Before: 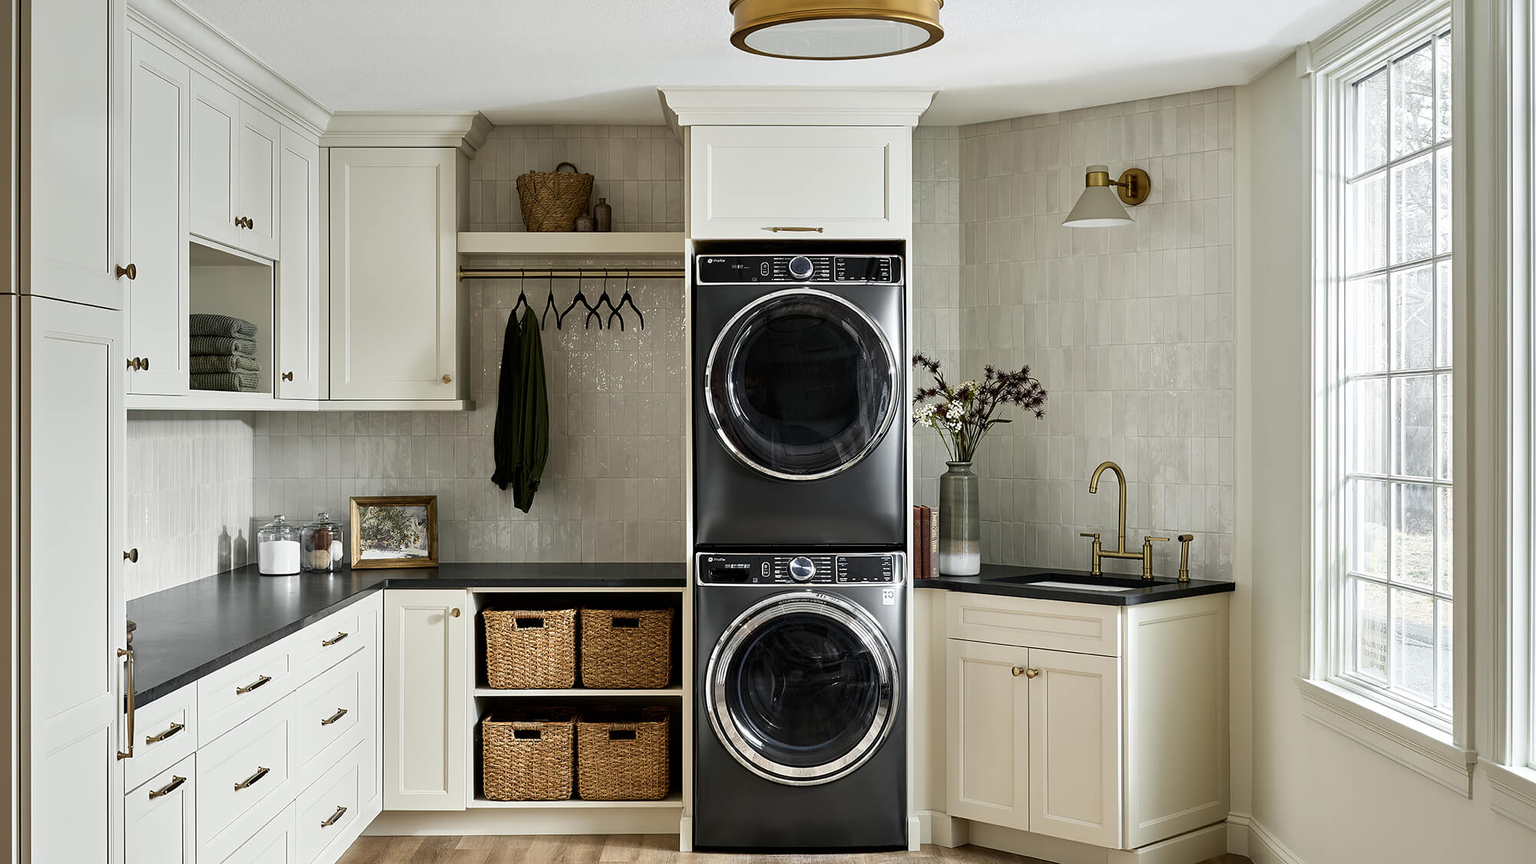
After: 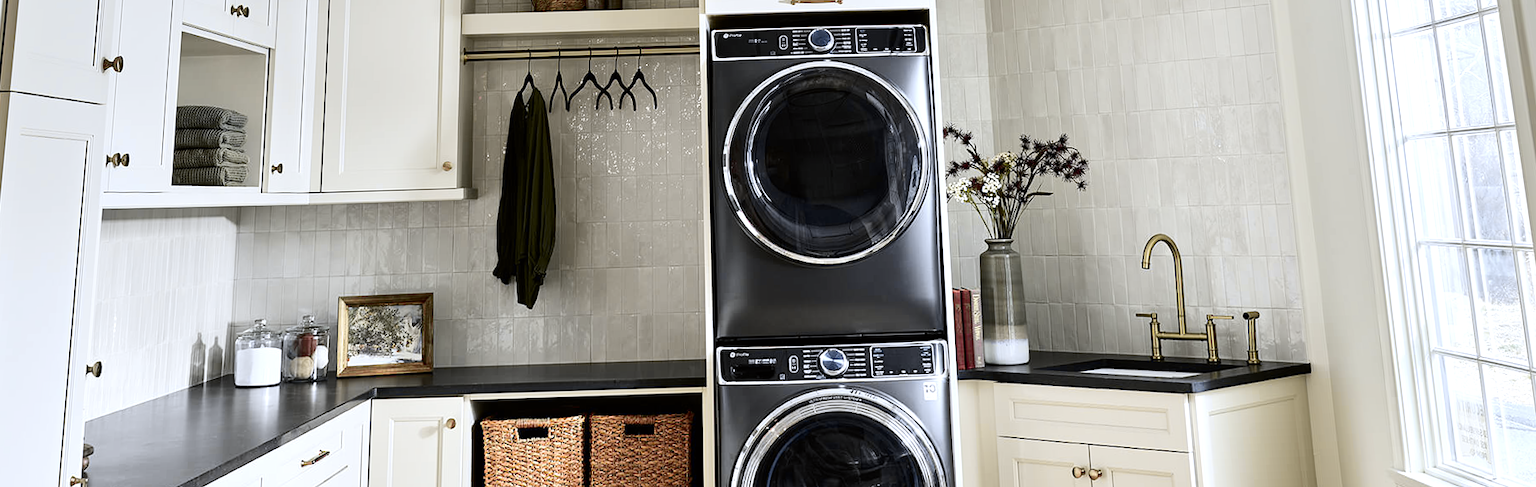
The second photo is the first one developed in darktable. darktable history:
crop and rotate: top 23.043%, bottom 23.437%
exposure: black level correction 0, exposure 0.5 EV, compensate exposure bias true, compensate highlight preservation false
white balance: red 0.974, blue 1.044
tone curve: curves: ch0 [(0, 0) (0.087, 0.054) (0.281, 0.245) (0.506, 0.526) (0.8, 0.824) (0.994, 0.955)]; ch1 [(0, 0) (0.27, 0.195) (0.406, 0.435) (0.452, 0.474) (0.495, 0.5) (0.514, 0.508) (0.537, 0.556) (0.654, 0.689) (1, 1)]; ch2 [(0, 0) (0.269, 0.299) (0.459, 0.441) (0.498, 0.499) (0.523, 0.52) (0.551, 0.549) (0.633, 0.625) (0.659, 0.681) (0.718, 0.764) (1, 1)], color space Lab, independent channels, preserve colors none
rotate and perspective: rotation -1.68°, lens shift (vertical) -0.146, crop left 0.049, crop right 0.912, crop top 0.032, crop bottom 0.96
